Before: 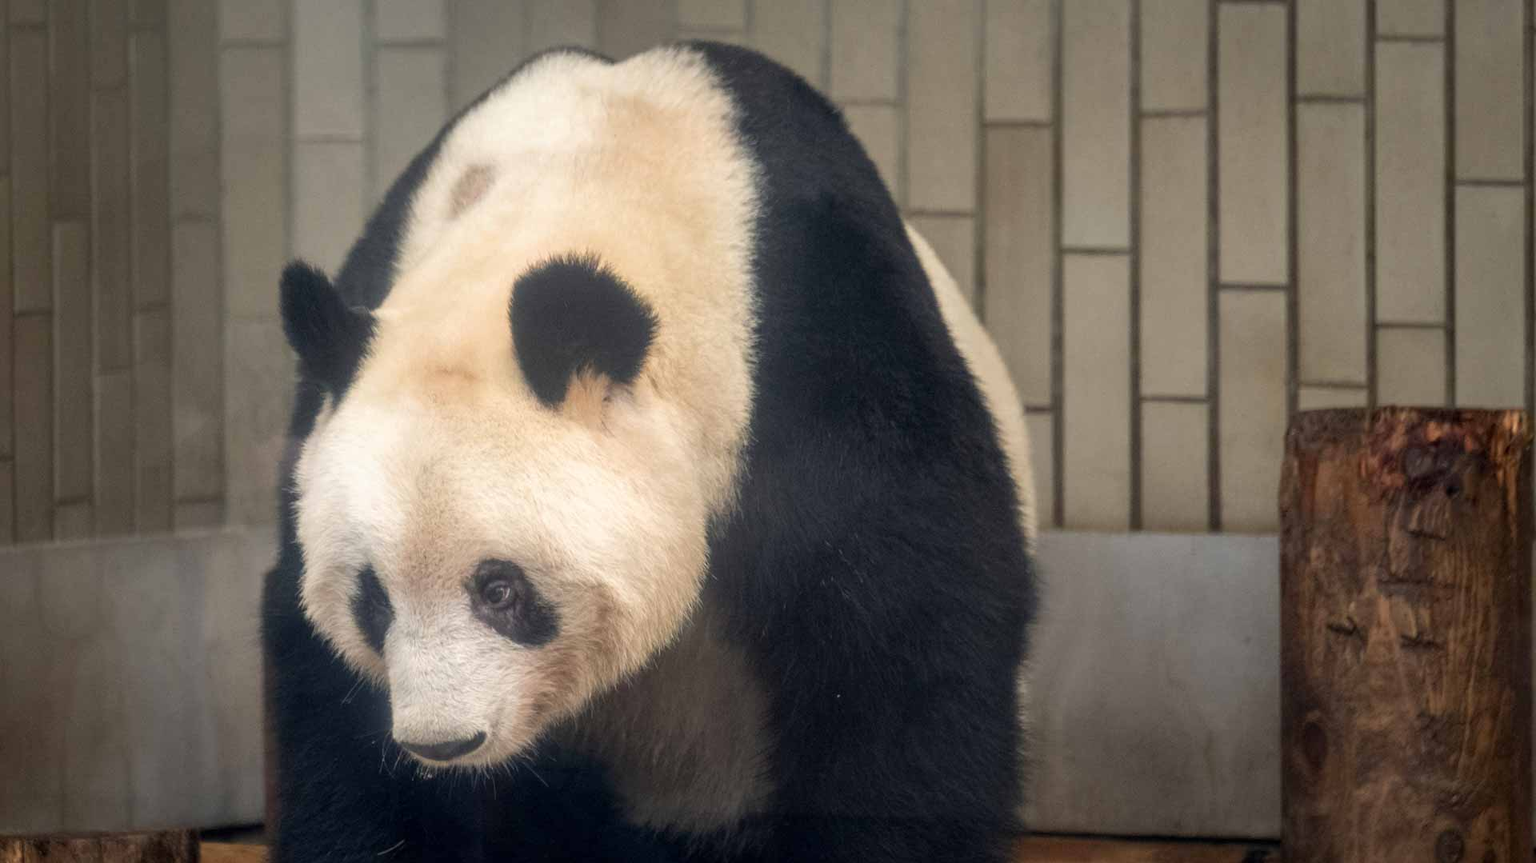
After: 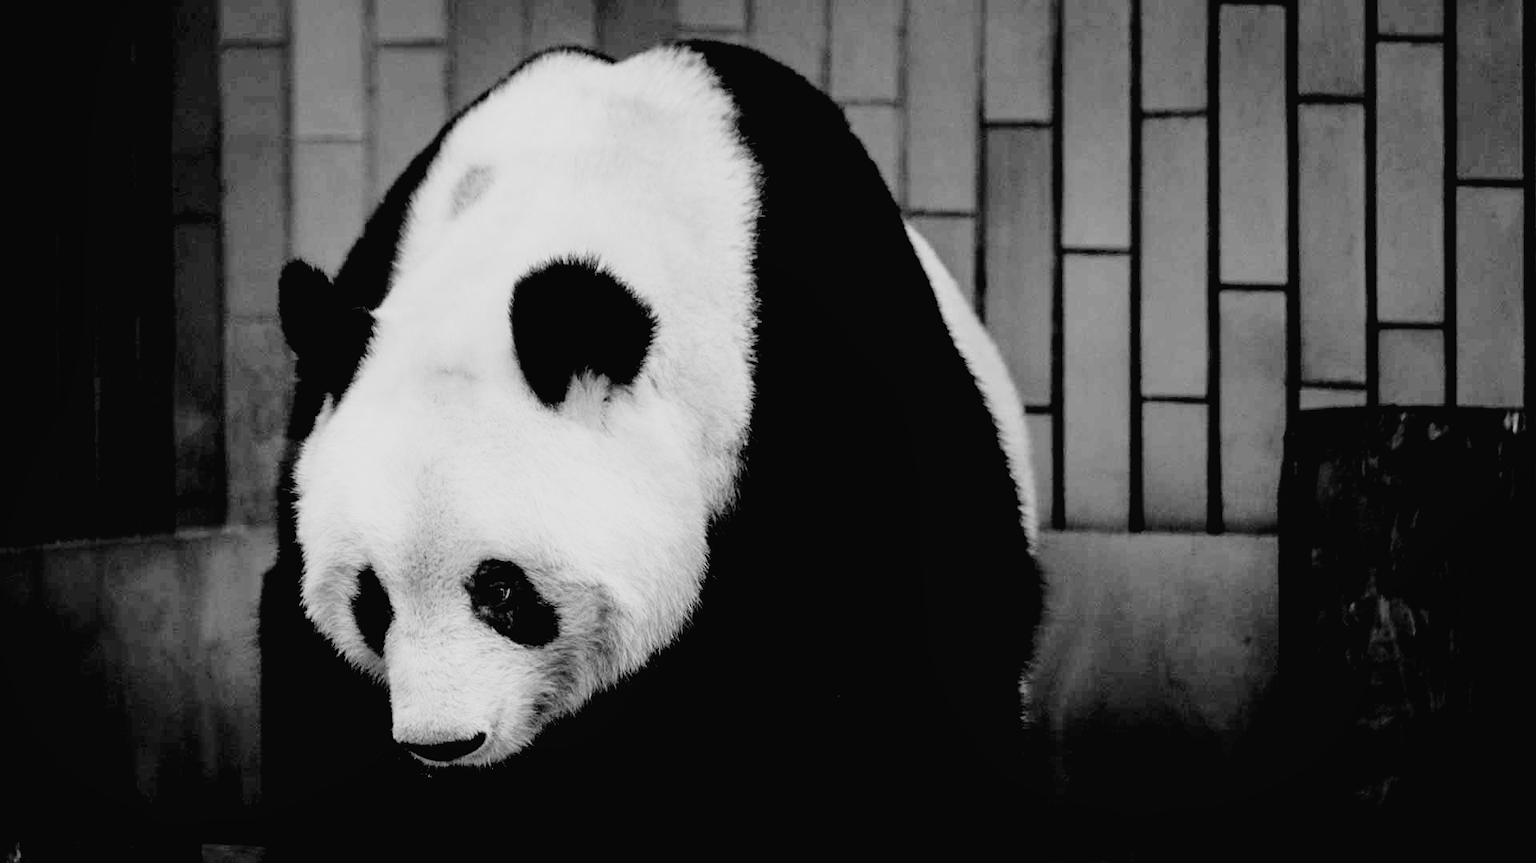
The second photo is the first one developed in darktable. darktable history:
shadows and highlights: shadows -30, highlights 30
exposure: black level correction 0.1, exposure -0.092 EV, compensate highlight preservation false
contrast brightness saturation: contrast -0.08, brightness -0.04, saturation -0.11
base curve: curves: ch0 [(0, 0) (0.028, 0.03) (0.121, 0.232) (0.46, 0.748) (0.859, 0.968) (1, 1)], preserve colors none
monochrome: a -92.57, b 58.91
